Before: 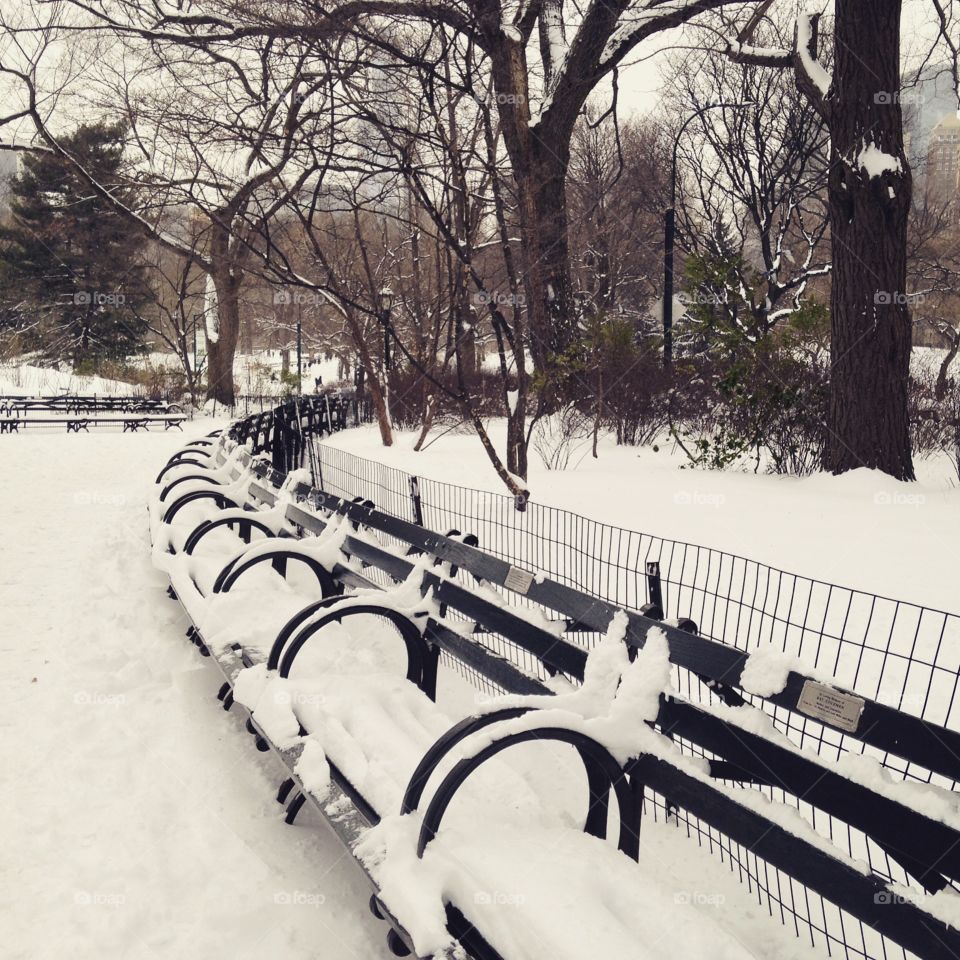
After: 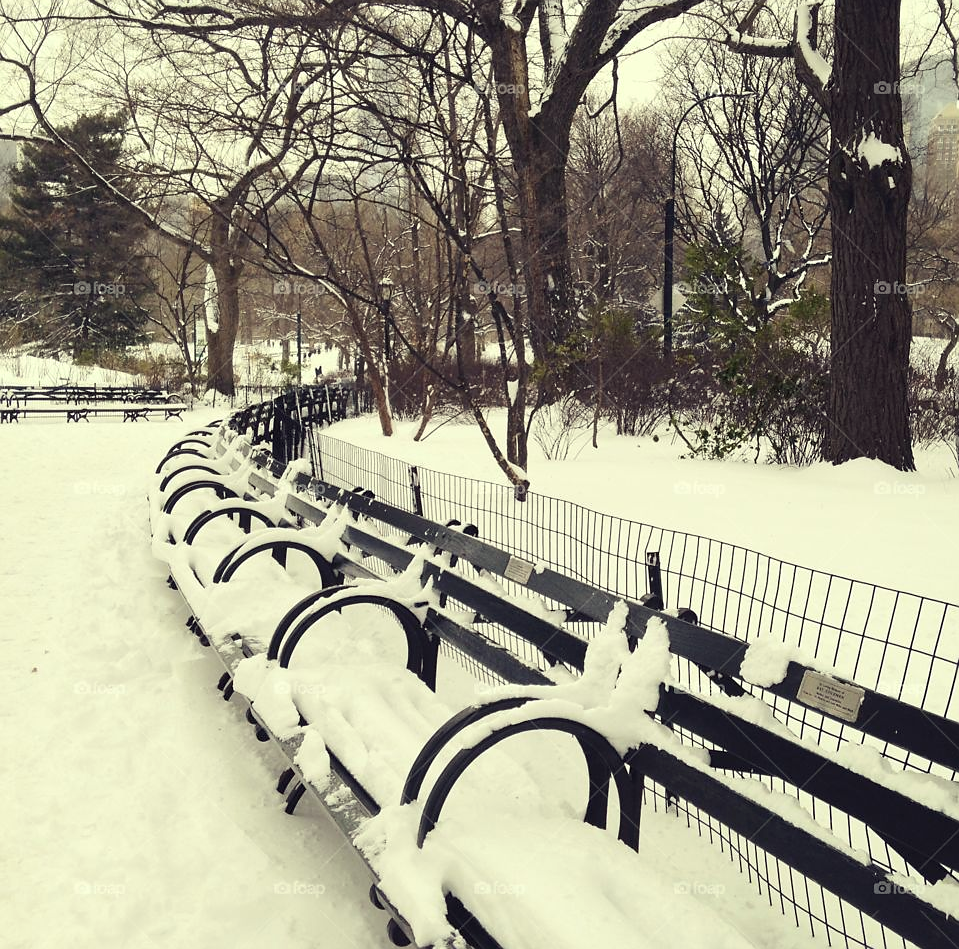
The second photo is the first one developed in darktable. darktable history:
crop: top 1.049%, right 0.001%
sharpen: radius 1, threshold 1
exposure: exposure 0.161 EV, compensate highlight preservation false
color correction: highlights a* -5.94, highlights b* 11.19
